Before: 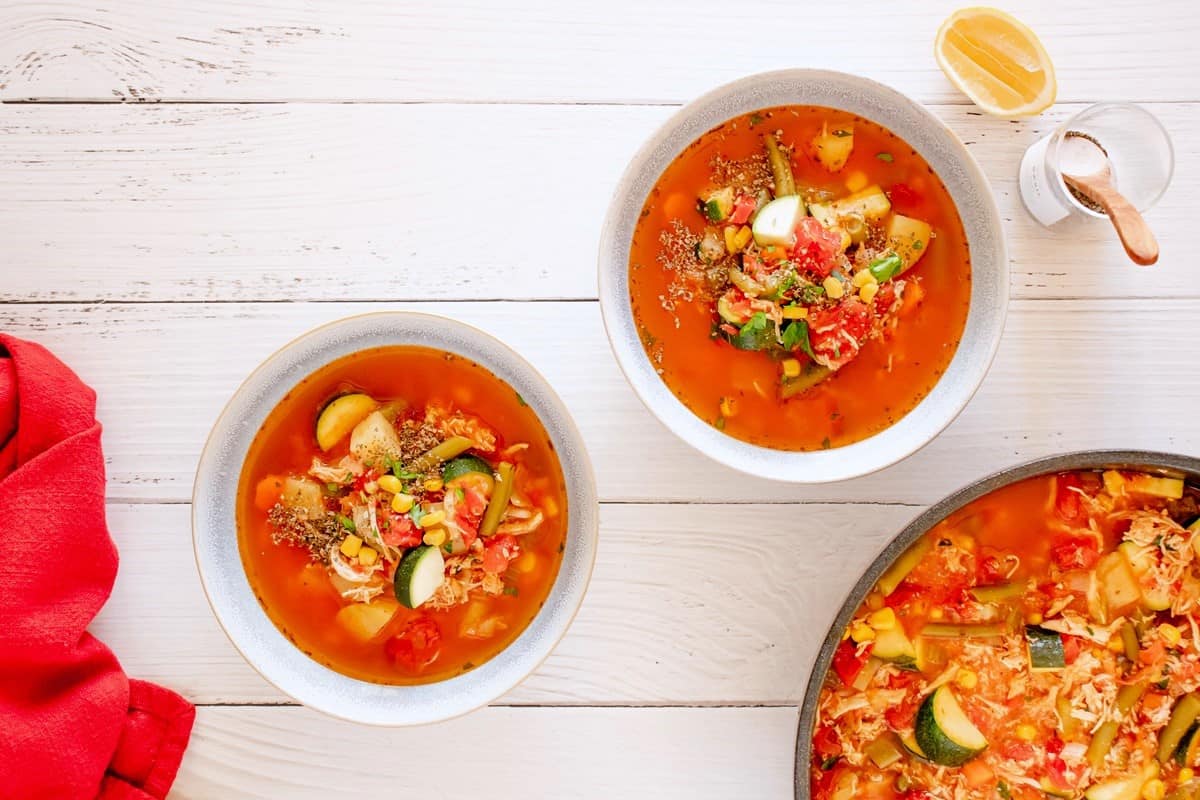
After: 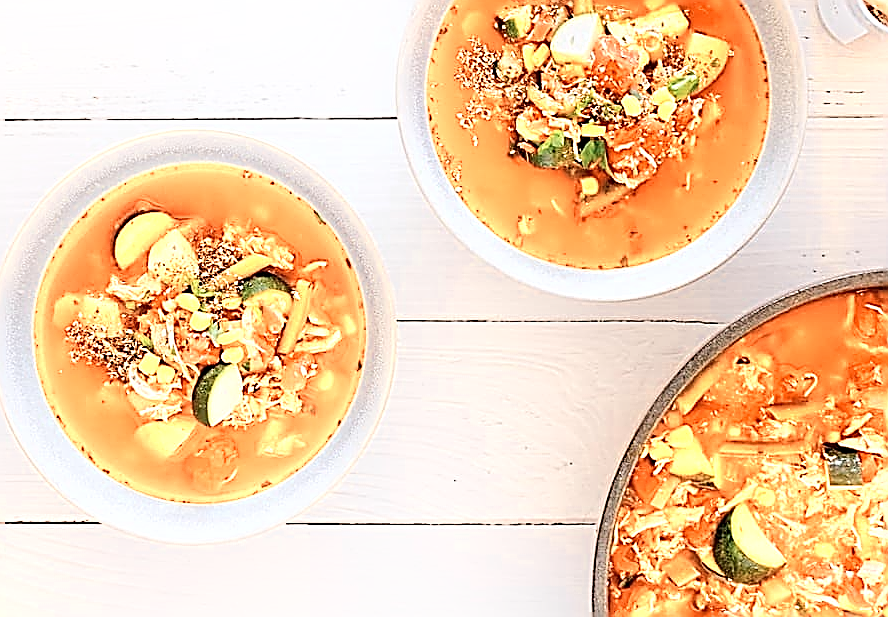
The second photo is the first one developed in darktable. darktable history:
color zones: curves: ch0 [(0.018, 0.548) (0.197, 0.654) (0.425, 0.447) (0.605, 0.658) (0.732, 0.579)]; ch1 [(0.105, 0.531) (0.224, 0.531) (0.386, 0.39) (0.618, 0.456) (0.732, 0.456) (0.956, 0.421)]; ch2 [(0.039, 0.583) (0.215, 0.465) (0.399, 0.544) (0.465, 0.548) (0.614, 0.447) (0.724, 0.43) (0.882, 0.623) (0.956, 0.632)]
sharpen: amount 1.861
crop: left 16.871%, top 22.857%, right 9.116%
shadows and highlights: highlights 70.7, soften with gaussian
